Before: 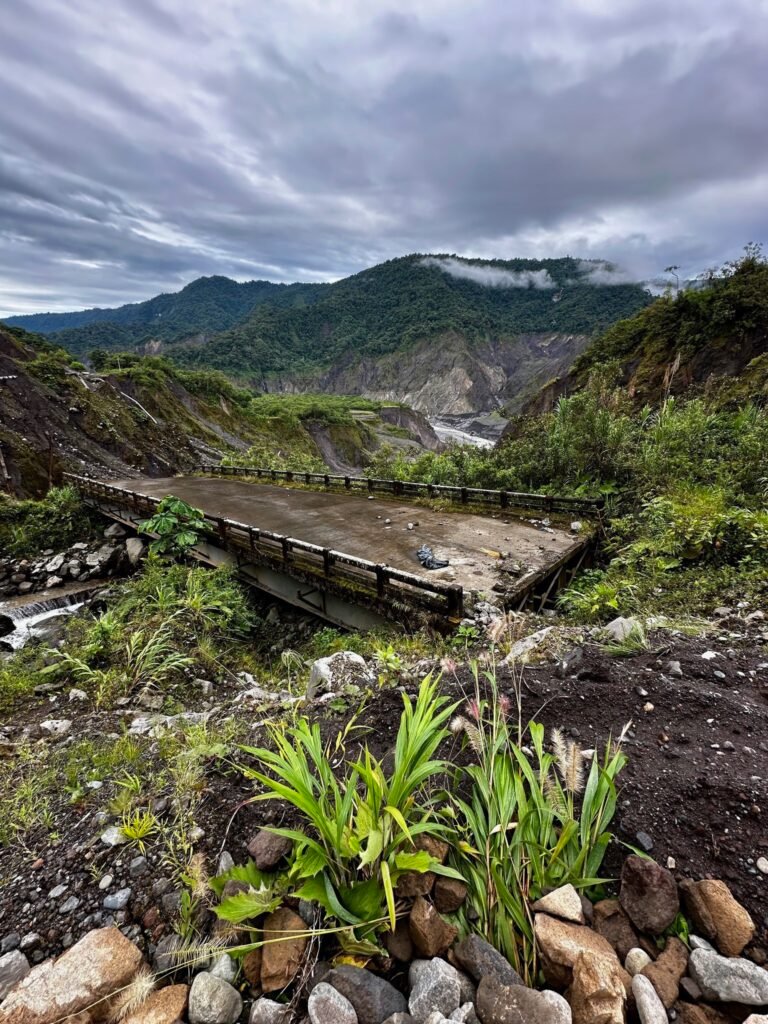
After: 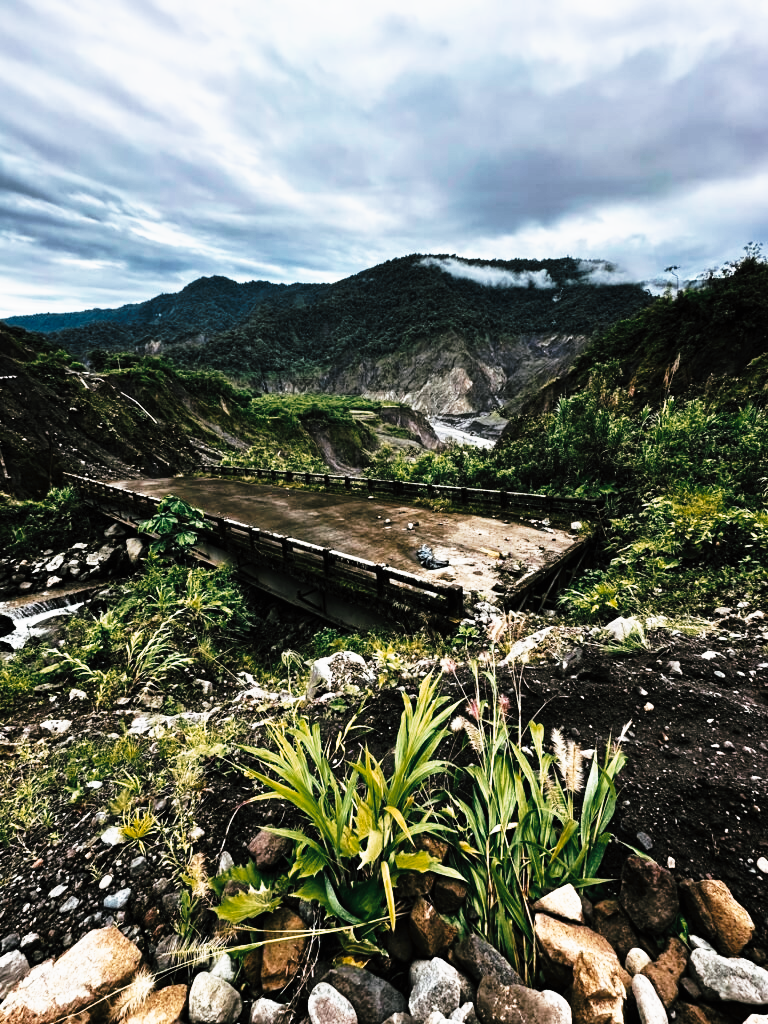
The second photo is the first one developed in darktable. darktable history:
tone curve: curves: ch0 [(0, 0) (0.003, 0.003) (0.011, 0.006) (0.025, 0.012) (0.044, 0.02) (0.069, 0.023) (0.1, 0.029) (0.136, 0.037) (0.177, 0.058) (0.224, 0.084) (0.277, 0.137) (0.335, 0.209) (0.399, 0.336) (0.468, 0.478) (0.543, 0.63) (0.623, 0.789) (0.709, 0.903) (0.801, 0.967) (0.898, 0.987) (1, 1)], preserve colors none
color look up table: target L [97.31, 84.3, 84.08, 66.02, 62.27, 54.42, 65.34, 74.89, 62.78, 47.88, 34.38, 23.09, 2.847, 200, 74.28, 63.6, 69.68, 53.6, 42.65, 45.9, 52.86, 42.86, 31.57, 28.84, 15.7, 15.4, 84.36, 69.48, 63.22, 41.88, 49.76, 54.54, 42.94, 50, 40.42, 39.77, 35.34, 32.56, 33.44, 33.58, 26.24, 8.474, 53.82, 73.21, 53.26, 52.58, 50.74, 36.23, 30.83], target a [-0.321, 4.421, -17.25, 2.864, -23.87, -16.63, -4.036, -4.189, -20.39, -24.2, -15.36, -17.44, -0.198, 0, 12.55, 5.788, 7.458, 25.07, 34.6, 22.11, 9.81, 6.88, 21.72, 22.27, -0.829, 5.968, 6.218, 17.44, -1.12, 36.34, 32.94, 8.454, 37.04, 17.35, 31.62, -3.963, 7.118, 27.84, 0.314, -0.065, 30.04, 4.677, -15.58, -15.31, -15.71, -14.45, -13.96, -8.398, -7.088], target b [8.85, 19.82, -8.574, 41.98, 2.213, -9.402, 41.05, 20.88, 9.727, 22.71, 10.04, 12.62, 0.89, 0, 0.546, 40.06, 23.13, -1.453, 23.77, 30.4, 12.21, 27.92, 40.66, 32.88, 4.772, 16.3, -3.368, -14.58, 1.056, -17.74, -15.84, -22.79, -22.59, -6.22, -17.07, -17.28, -21.05, -5.271, -17.2, -16.68, -30.79, -10.83, -10.84, -13, -9.77, -11.94, -10.94, -5.985, -9.525], num patches 49
